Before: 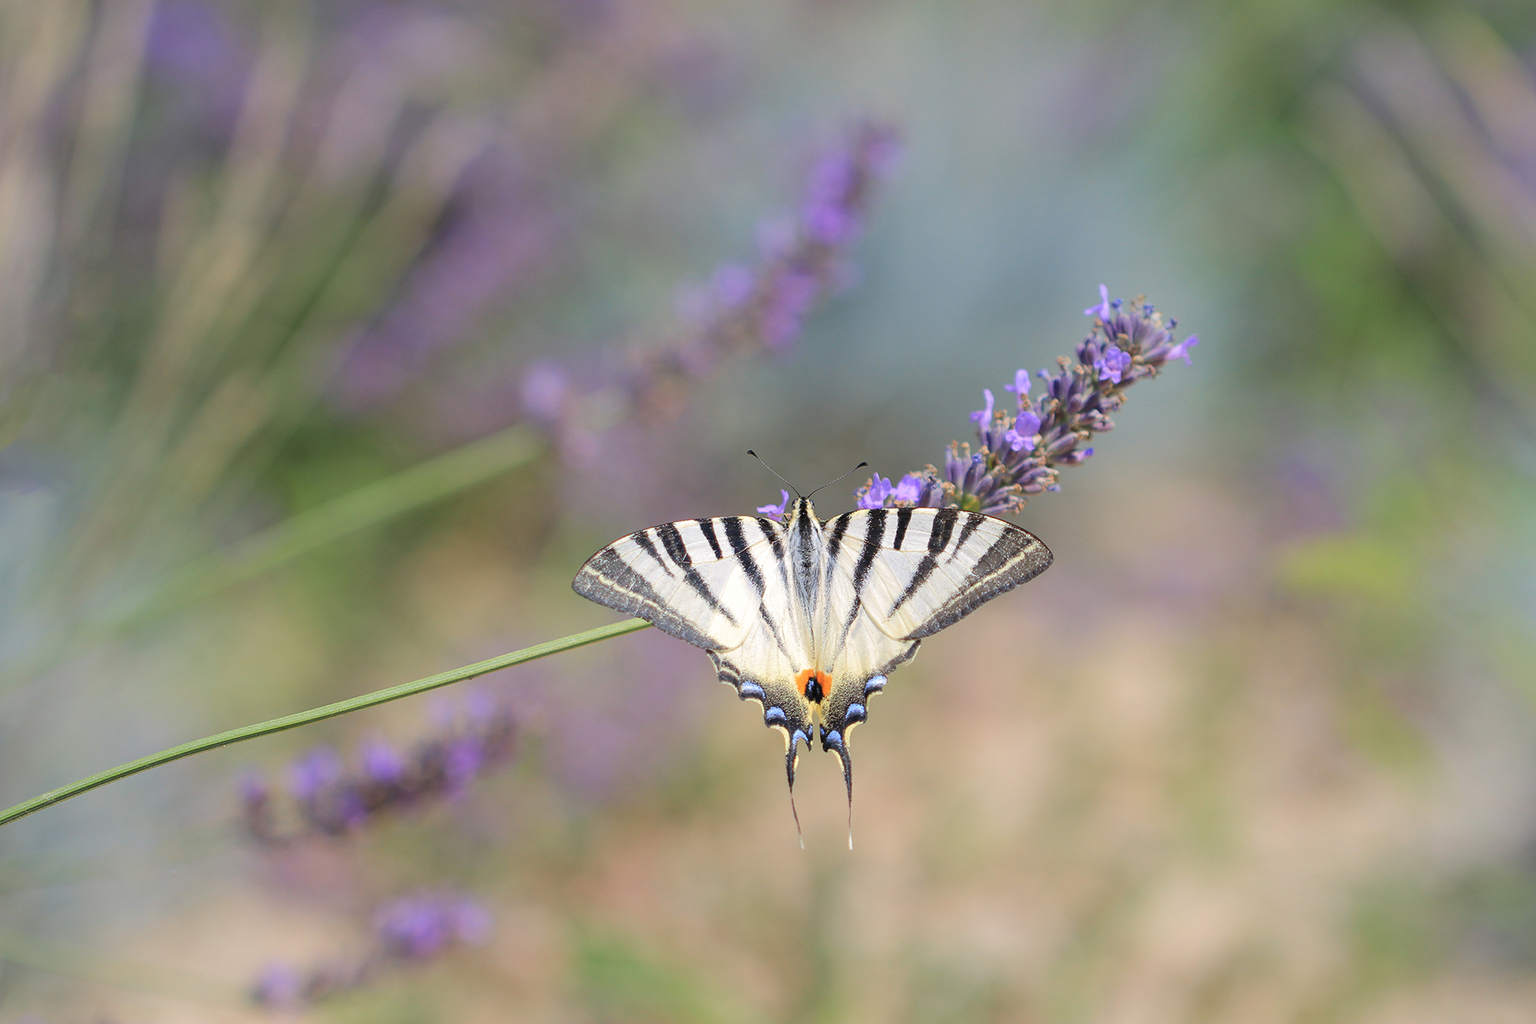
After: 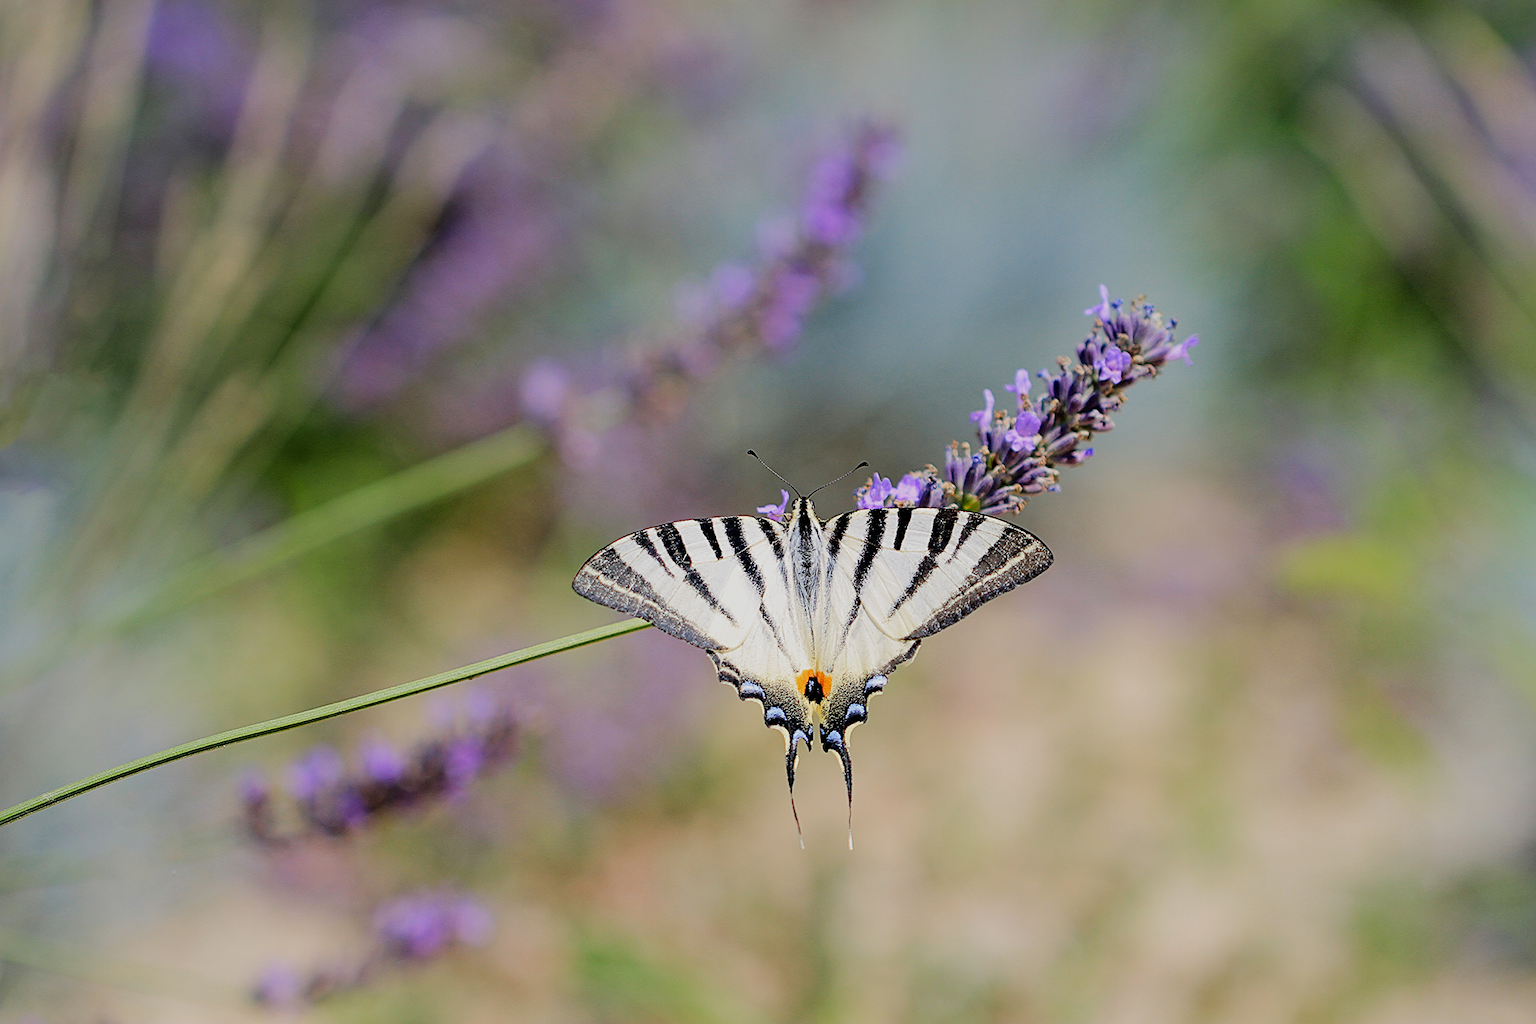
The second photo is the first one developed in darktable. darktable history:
filmic rgb: middle gray luminance 29%, black relative exposure -10.3 EV, white relative exposure 5.5 EV, threshold 6 EV, target black luminance 0%, hardness 3.95, latitude 2.04%, contrast 1.132, highlights saturation mix 5%, shadows ↔ highlights balance 15.11%, preserve chrominance no, color science v3 (2019), use custom middle-gray values true, iterations of high-quality reconstruction 0, enable highlight reconstruction true
tone equalizer: -8 EV -0.75 EV, -7 EV -0.7 EV, -6 EV -0.6 EV, -5 EV -0.4 EV, -3 EV 0.4 EV, -2 EV 0.6 EV, -1 EV 0.7 EV, +0 EV 0.75 EV, edges refinement/feathering 500, mask exposure compensation -1.57 EV, preserve details no
contrast brightness saturation: saturation 0.18
sharpen: on, module defaults
